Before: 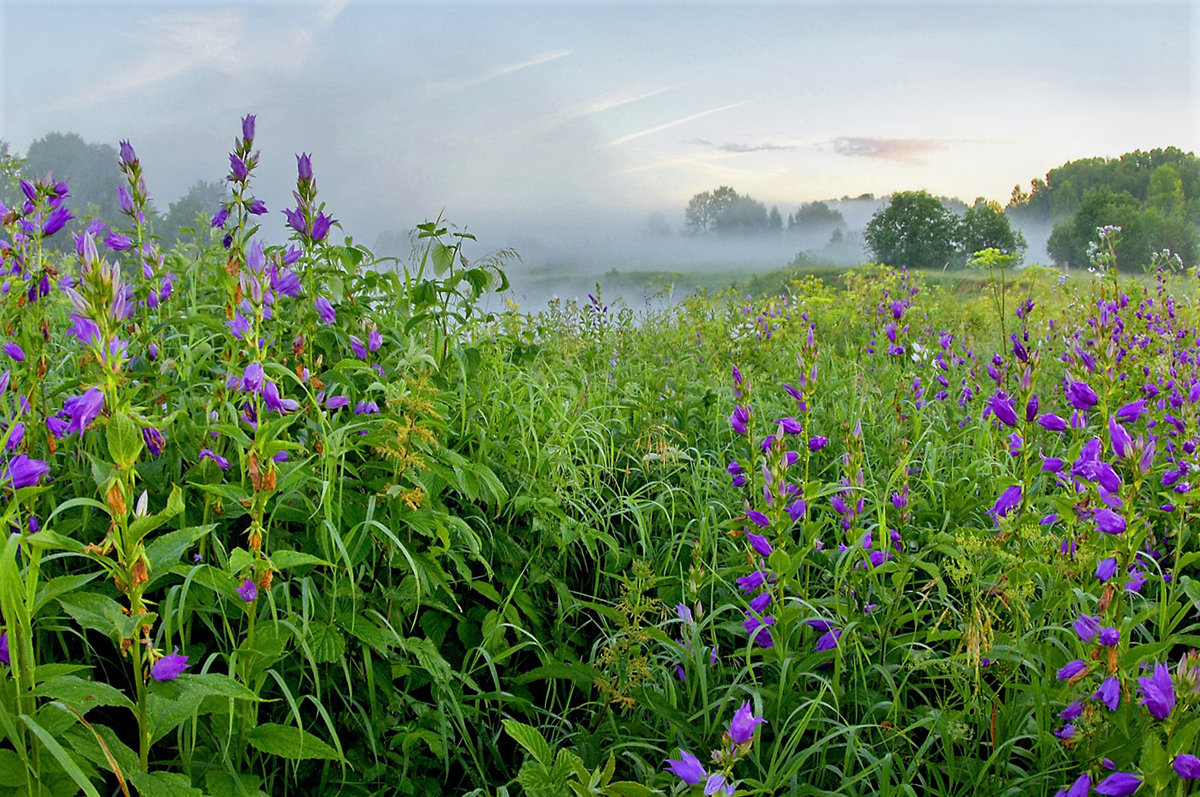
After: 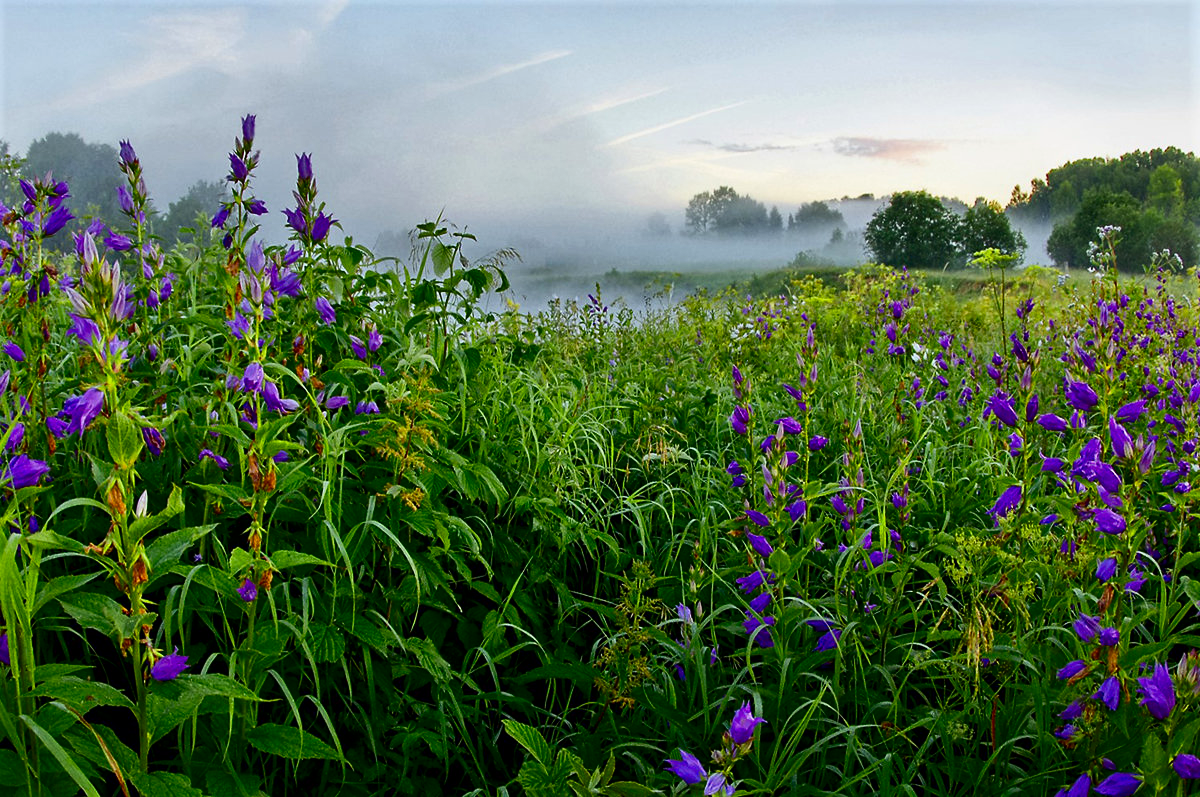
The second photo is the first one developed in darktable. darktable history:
contrast brightness saturation: contrast 0.193, brightness -0.238, saturation 0.115
